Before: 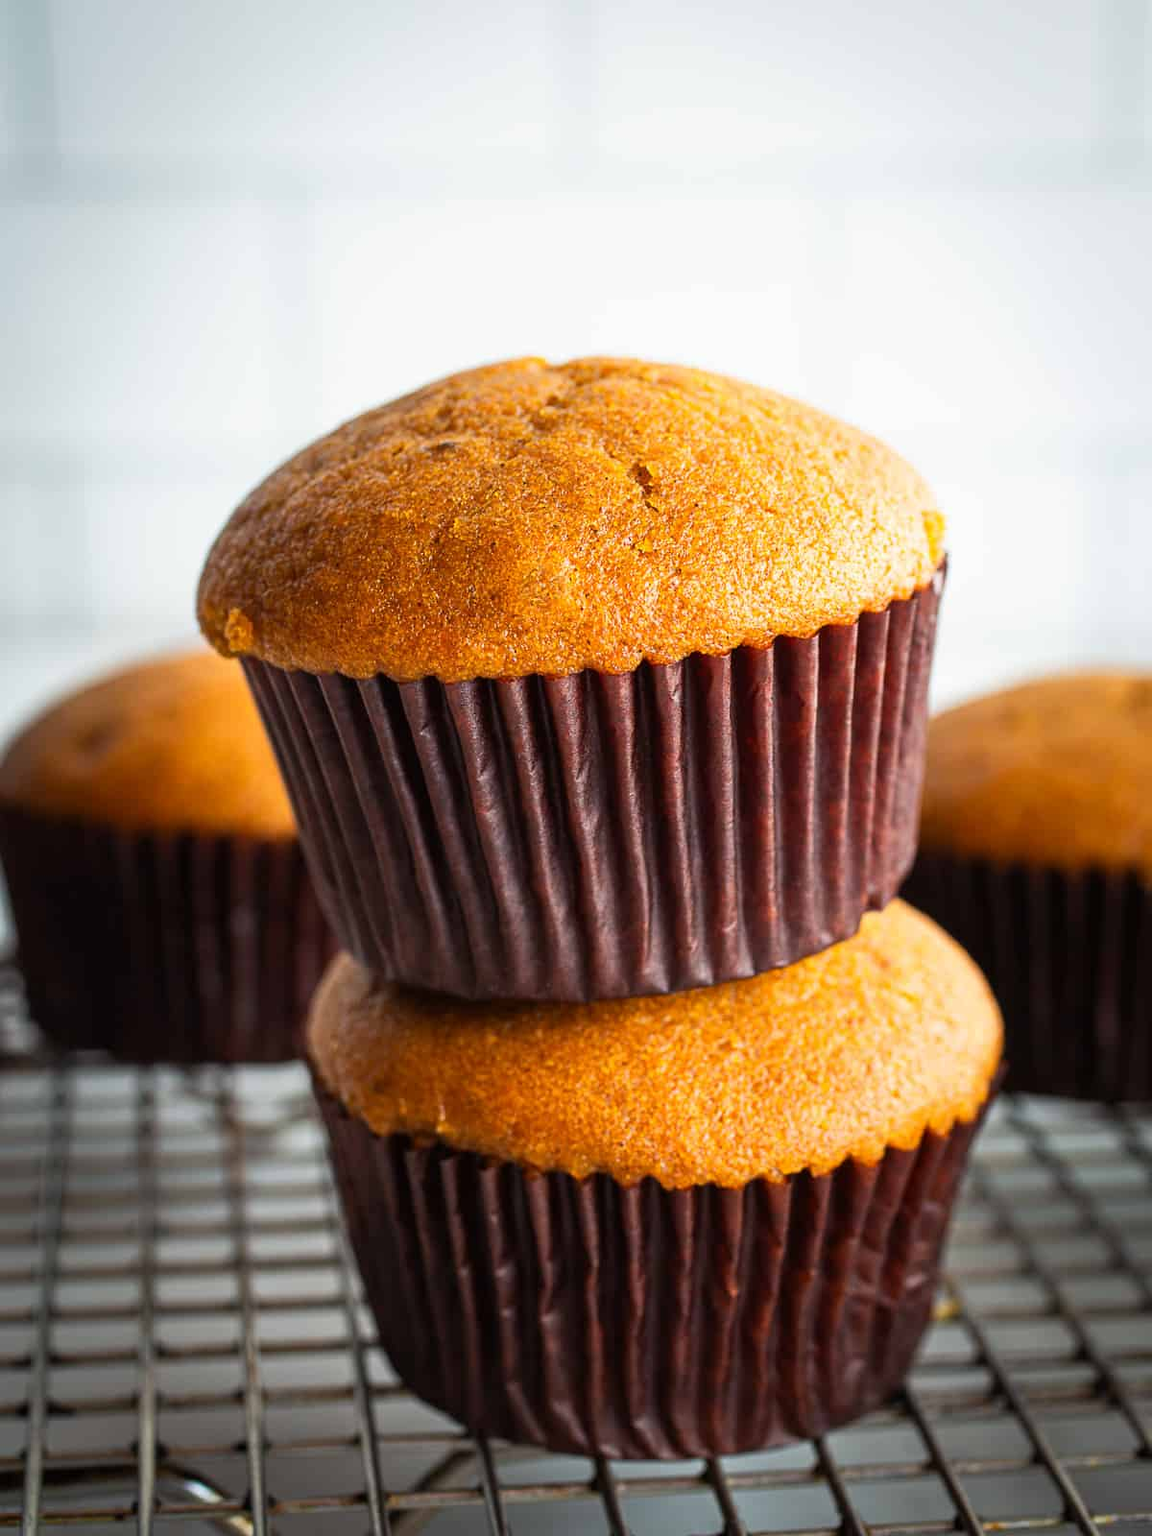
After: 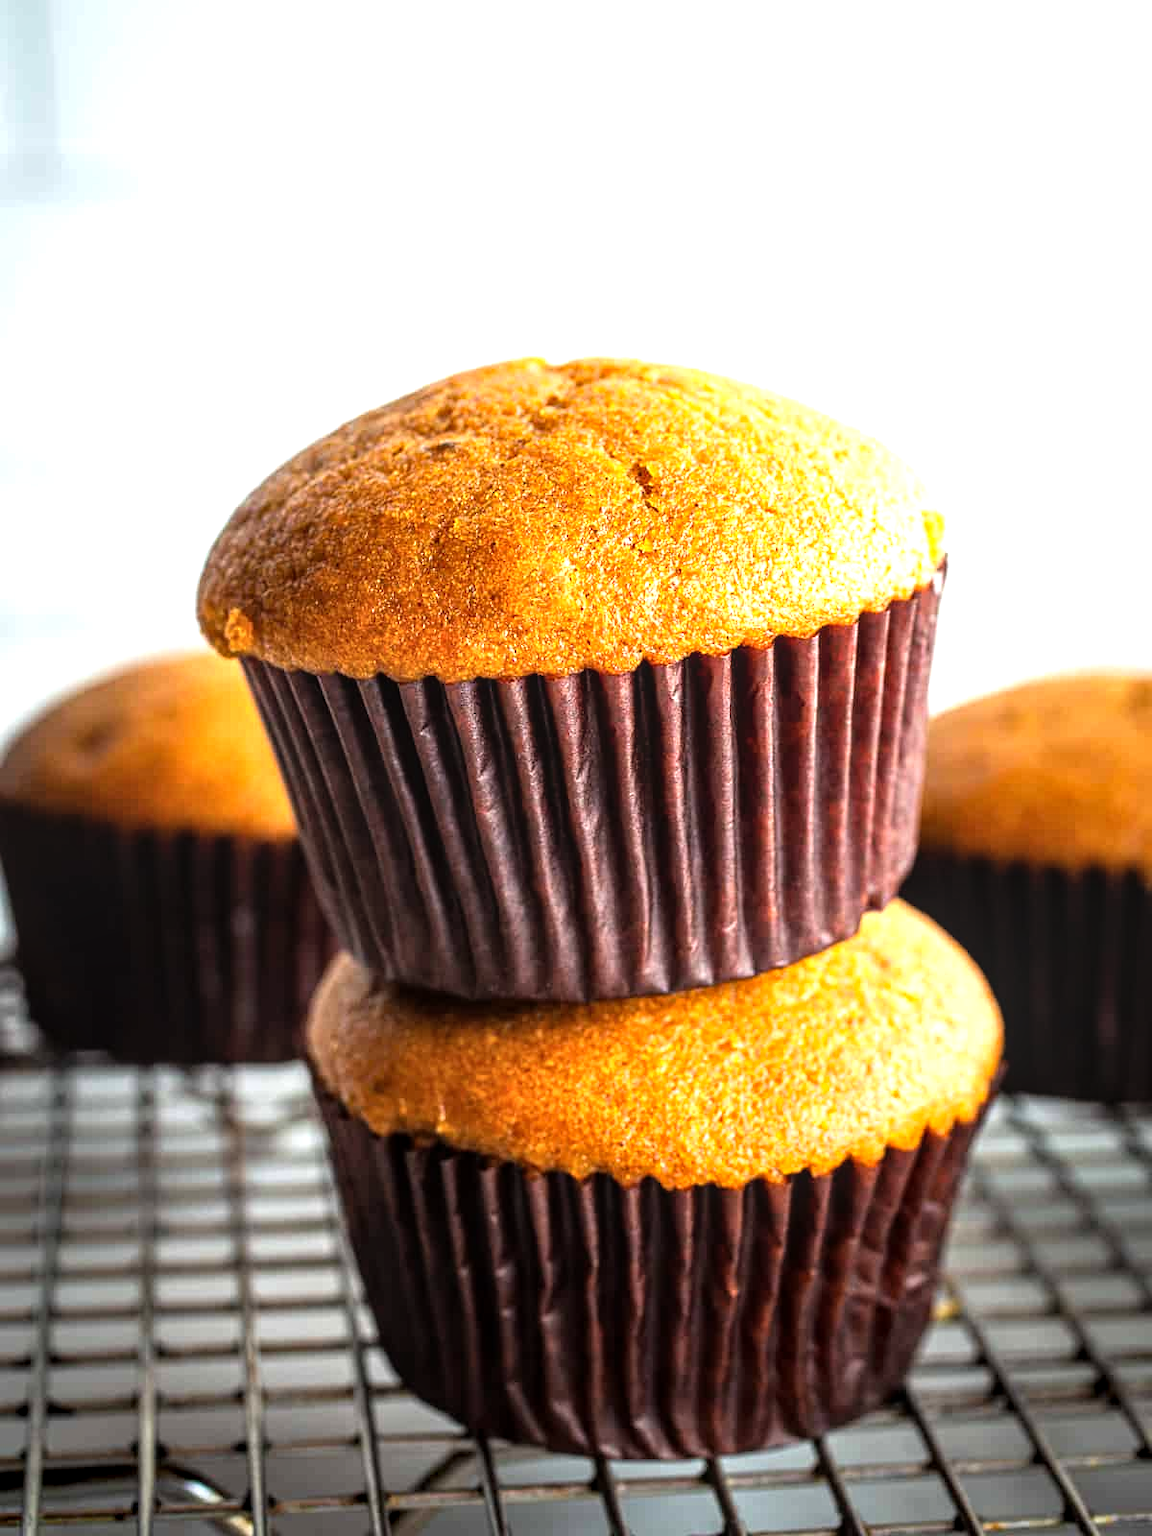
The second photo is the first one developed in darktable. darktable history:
local contrast: on, module defaults
tone equalizer: -8 EV -0.761 EV, -7 EV -0.71 EV, -6 EV -0.605 EV, -5 EV -0.403 EV, -3 EV 0.391 EV, -2 EV 0.6 EV, -1 EV 0.698 EV, +0 EV 0.76 EV
